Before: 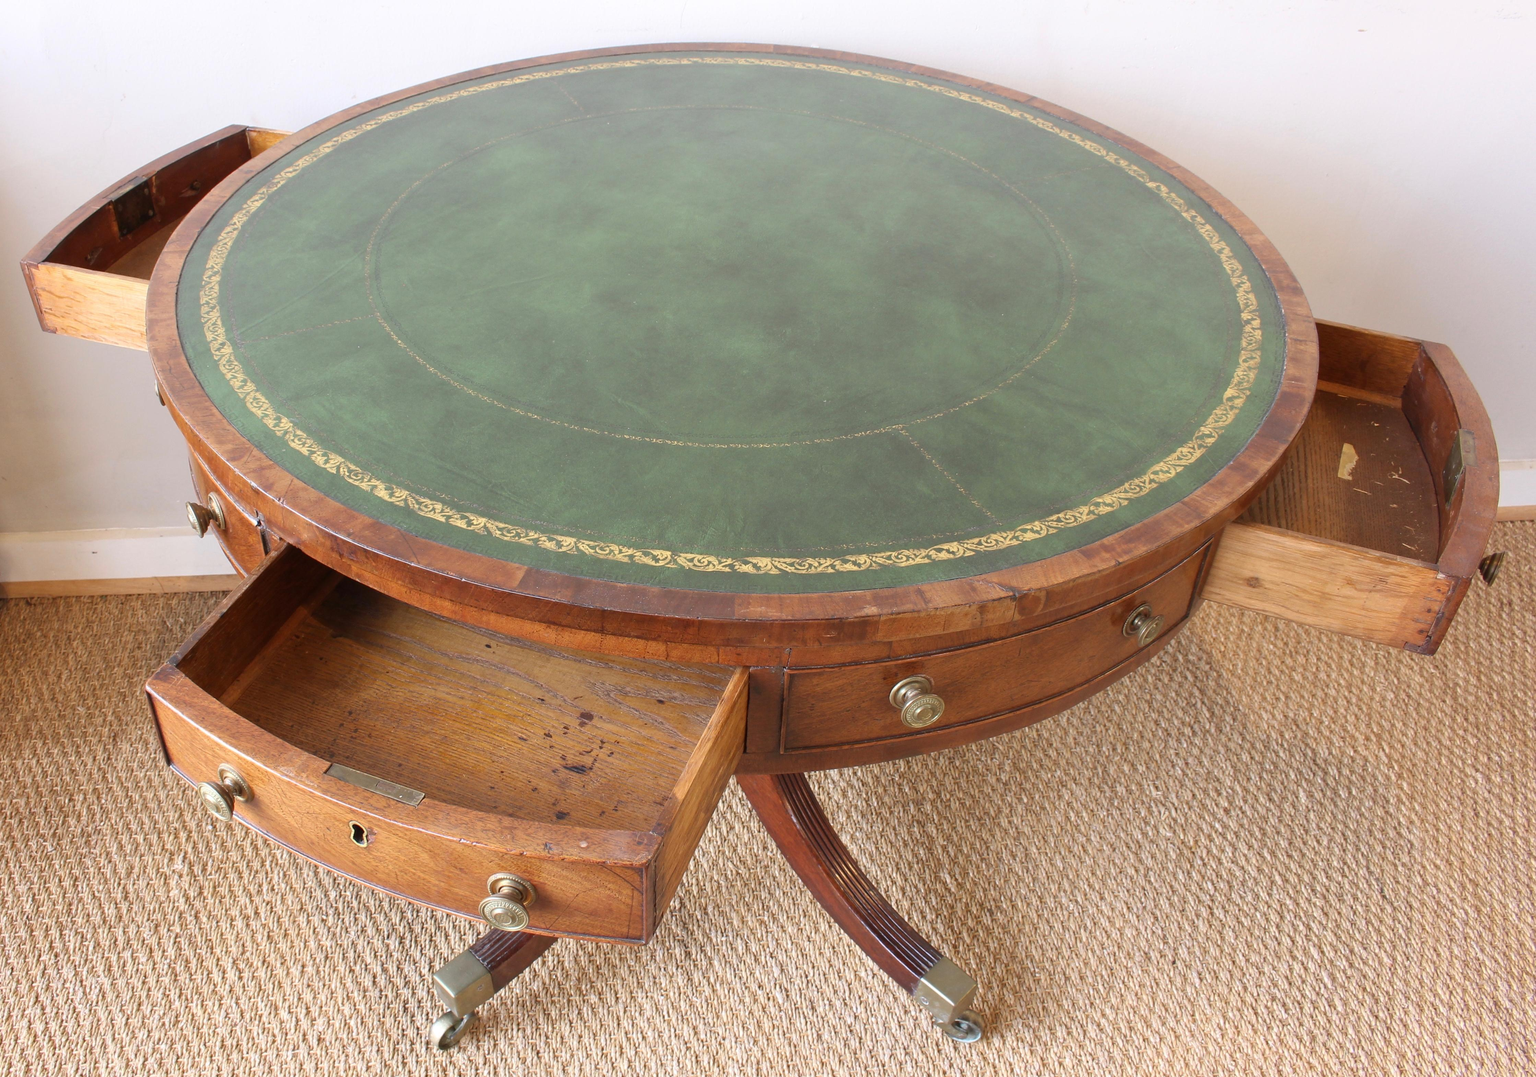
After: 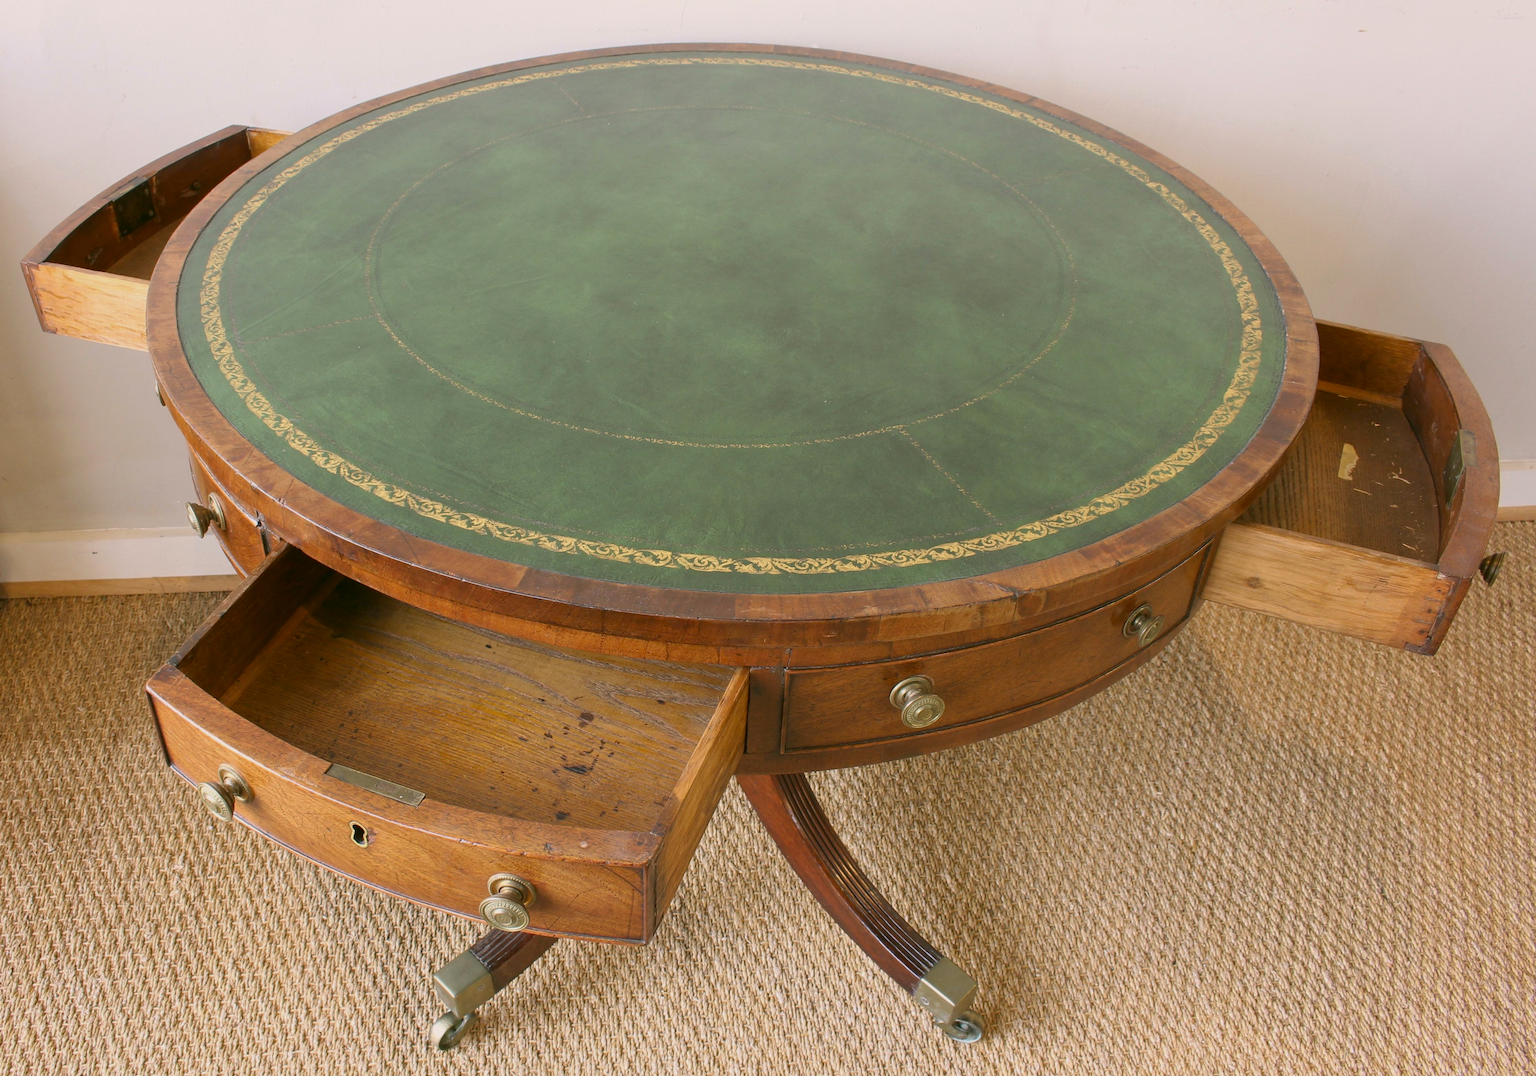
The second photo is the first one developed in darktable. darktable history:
shadows and highlights: radius 121.62, shadows 21.33, white point adjustment -9.7, highlights -13.33, soften with gaussian
color correction: highlights a* 4.51, highlights b* 4.95, shadows a* -8.09, shadows b* 4.98
